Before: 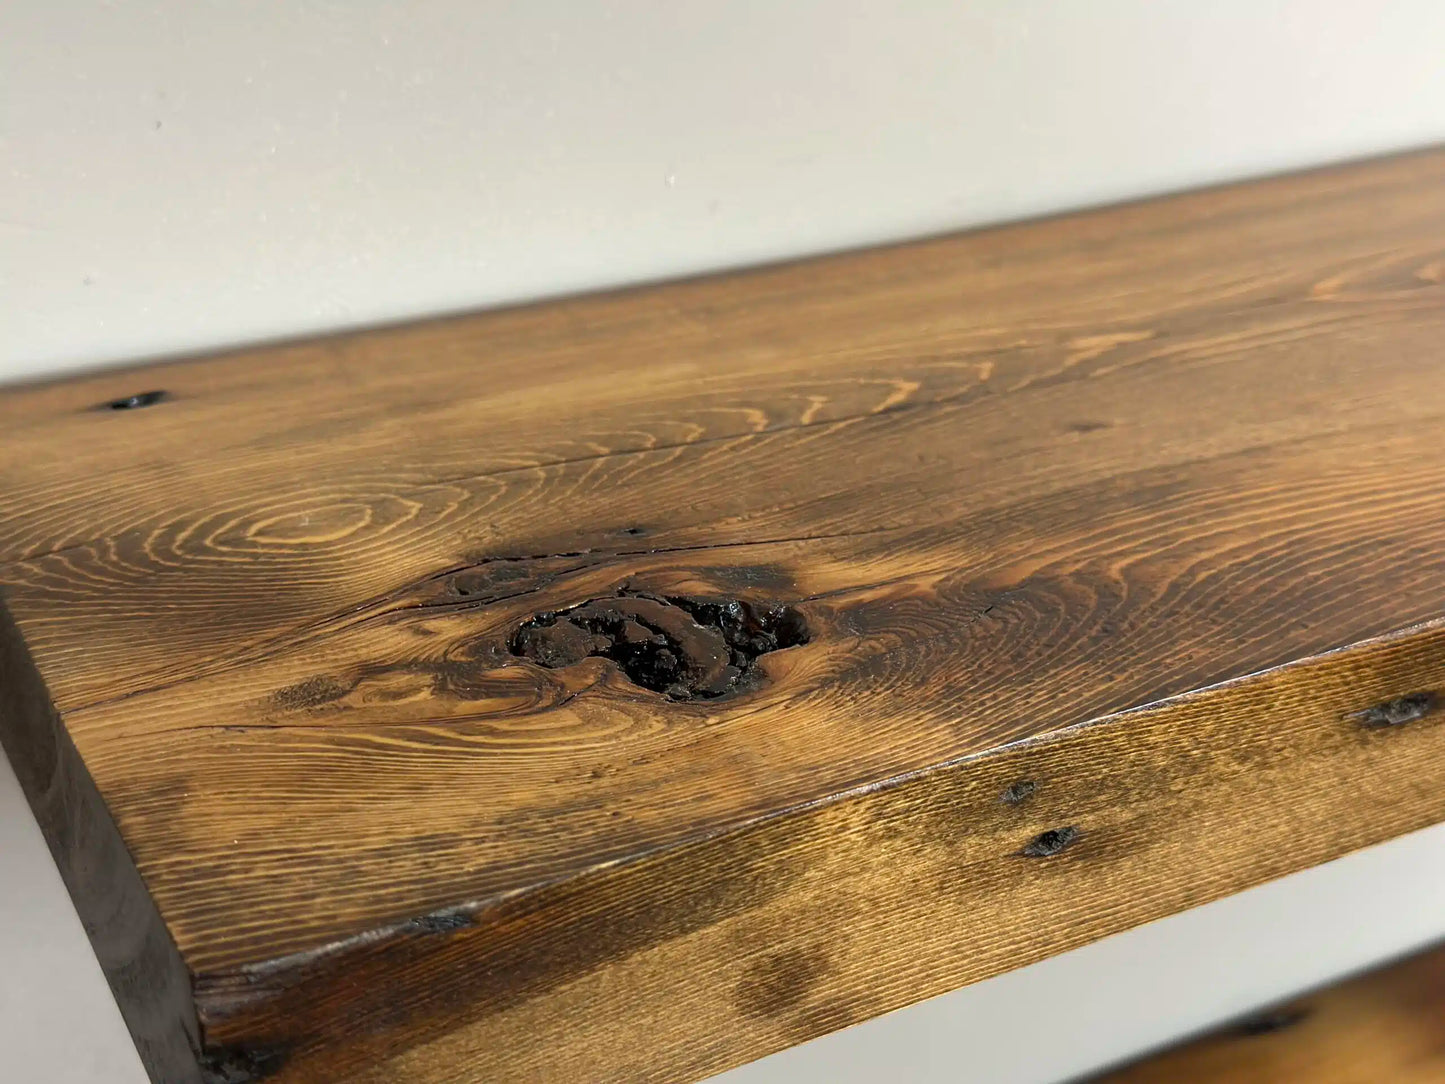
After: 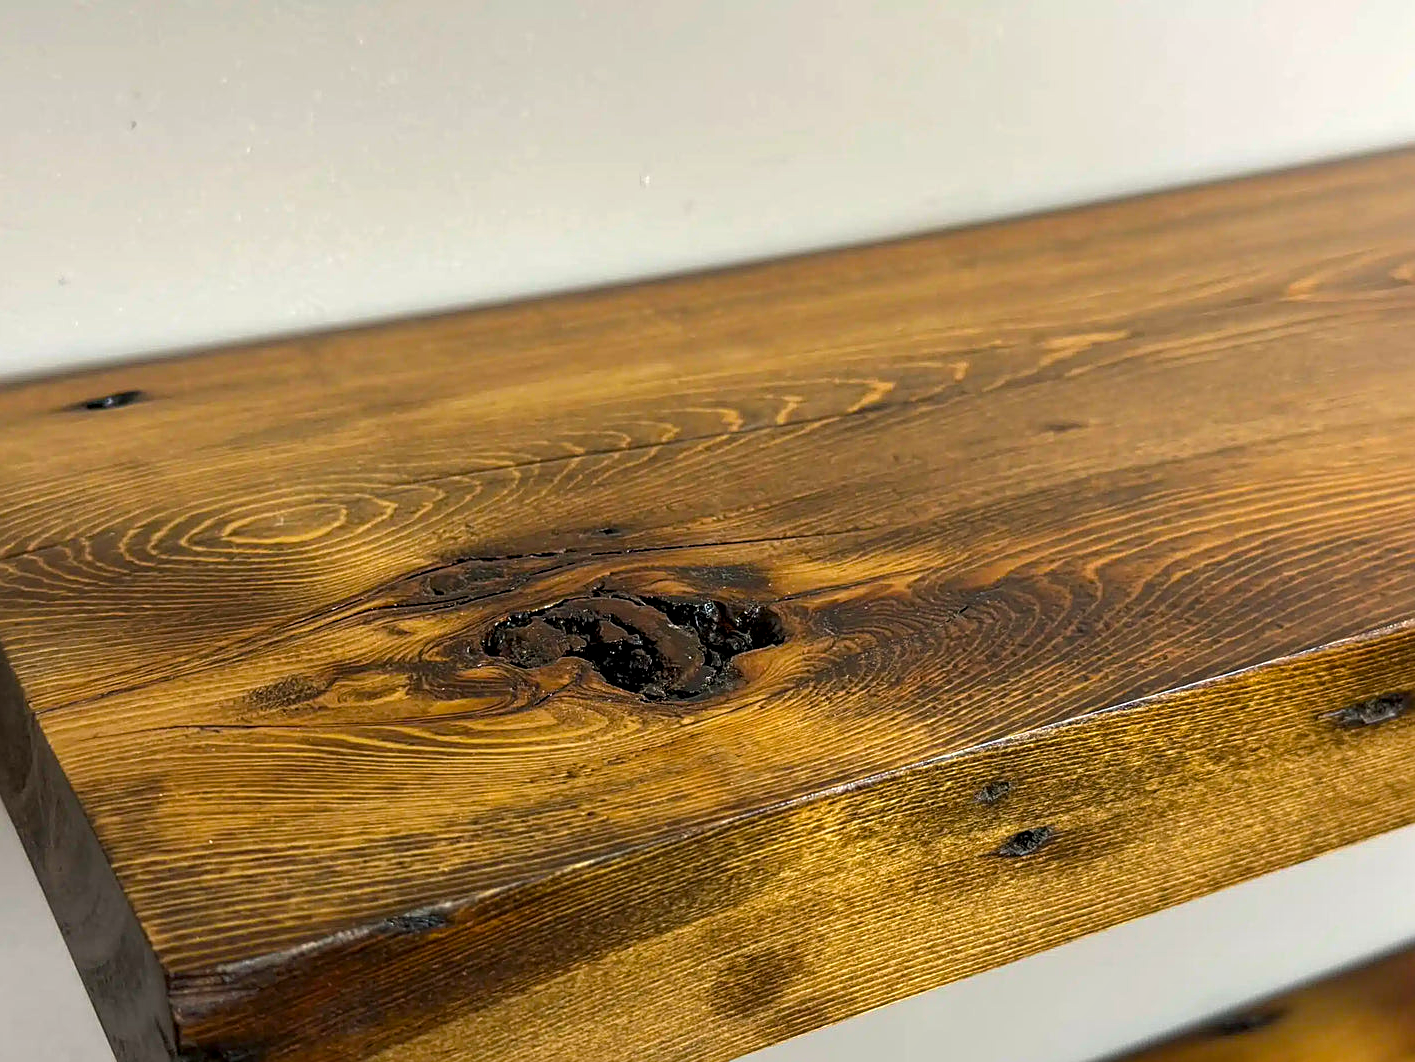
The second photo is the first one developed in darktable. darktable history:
sharpen: on, module defaults
local contrast: on, module defaults
crop: left 1.743%, right 0.268%, bottom 2.011%
color balance rgb: perceptual saturation grading › global saturation 20%, global vibrance 20%
